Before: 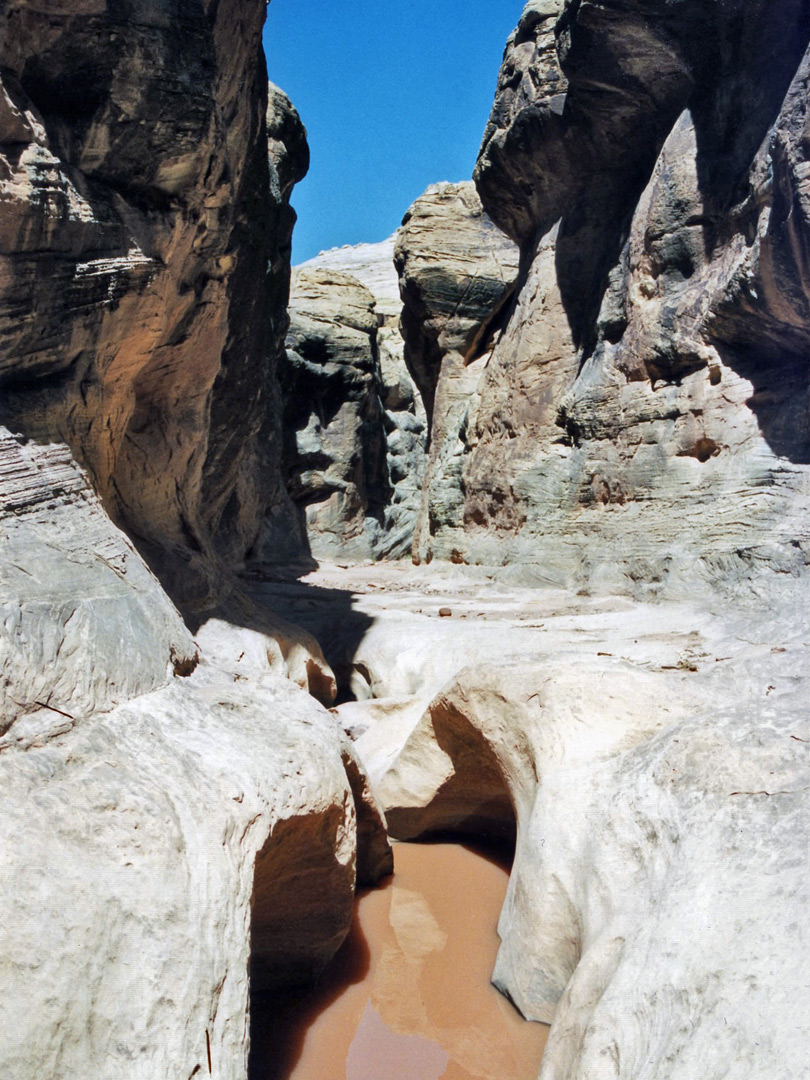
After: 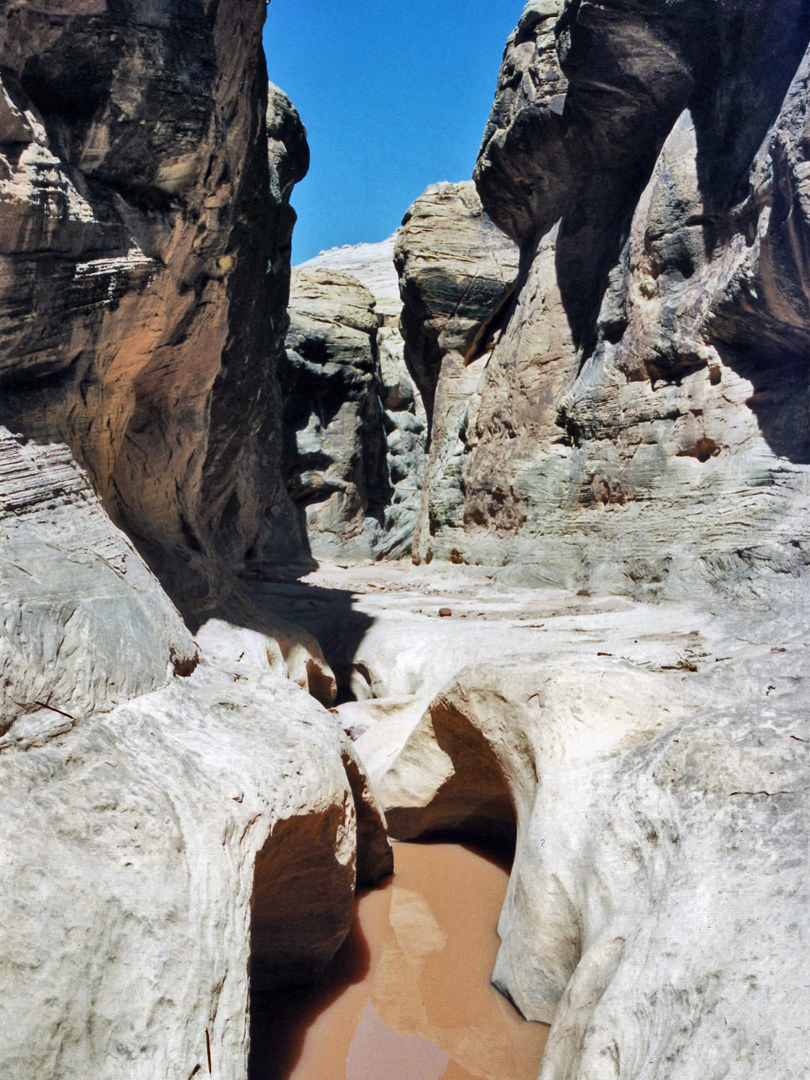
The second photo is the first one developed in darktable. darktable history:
shadows and highlights: white point adjustment 0.05, soften with gaussian
